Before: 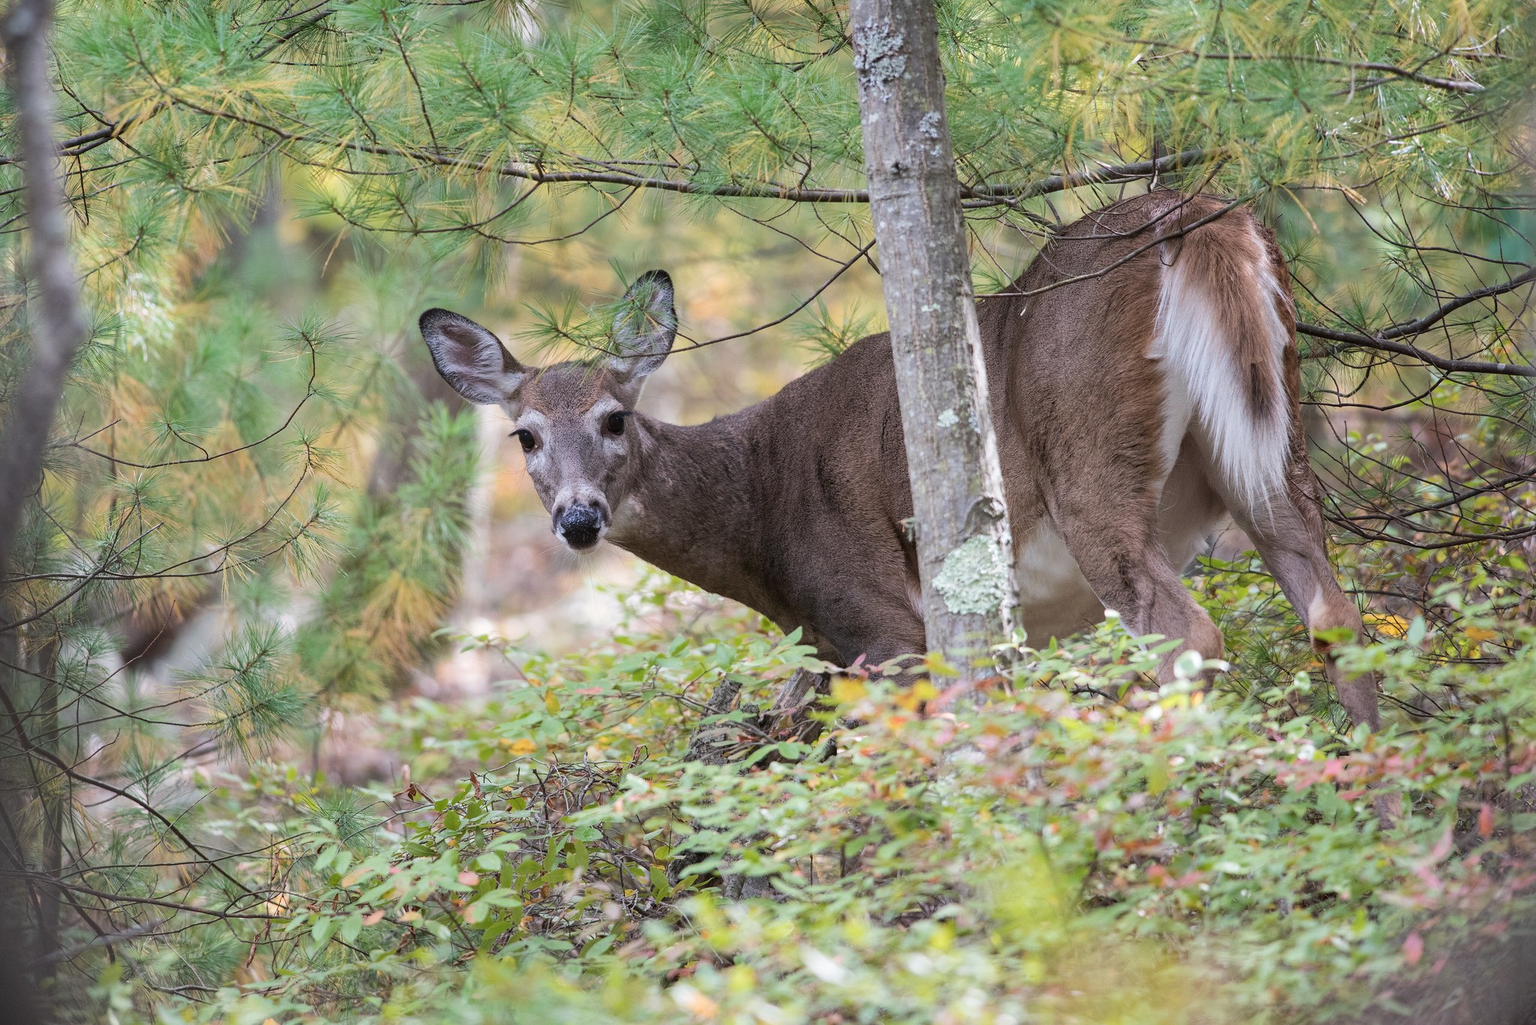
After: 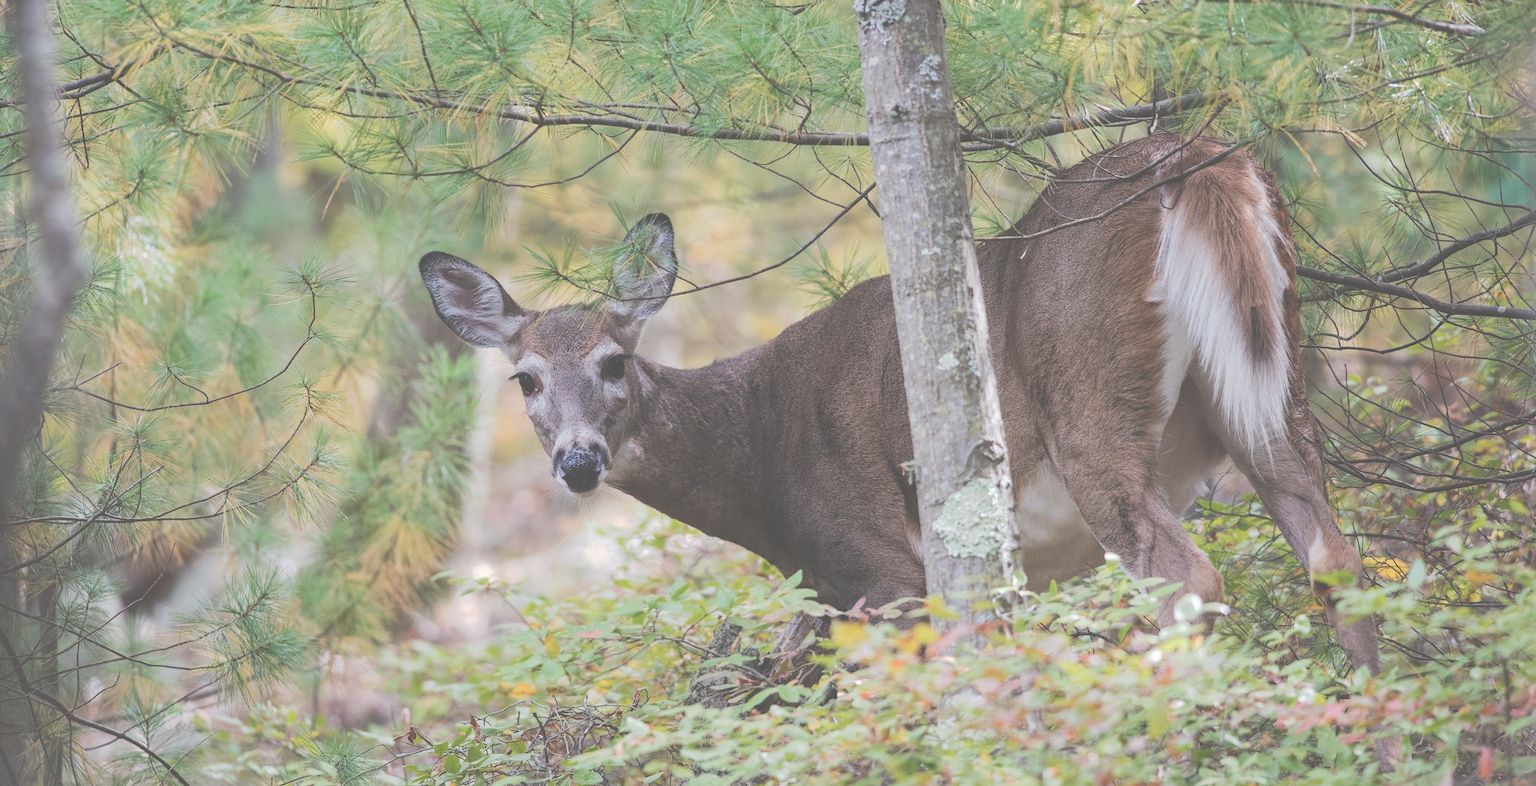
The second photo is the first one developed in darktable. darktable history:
crop: top 5.577%, bottom 17.651%
tone curve: curves: ch0 [(0, 0) (0.003, 0.346) (0.011, 0.346) (0.025, 0.346) (0.044, 0.35) (0.069, 0.354) (0.1, 0.361) (0.136, 0.368) (0.177, 0.381) (0.224, 0.395) (0.277, 0.421) (0.335, 0.458) (0.399, 0.502) (0.468, 0.556) (0.543, 0.617) (0.623, 0.685) (0.709, 0.748) (0.801, 0.814) (0.898, 0.865) (1, 1)], preserve colors none
